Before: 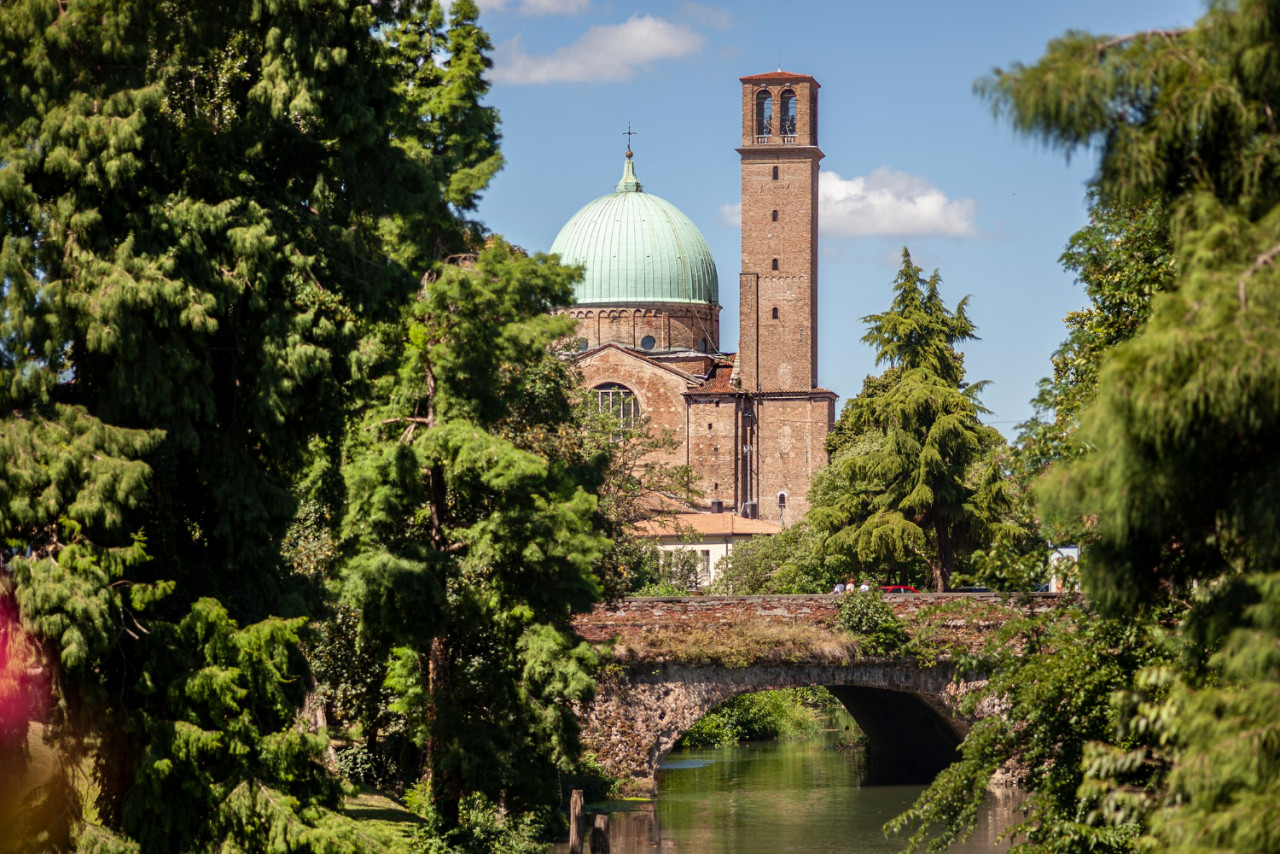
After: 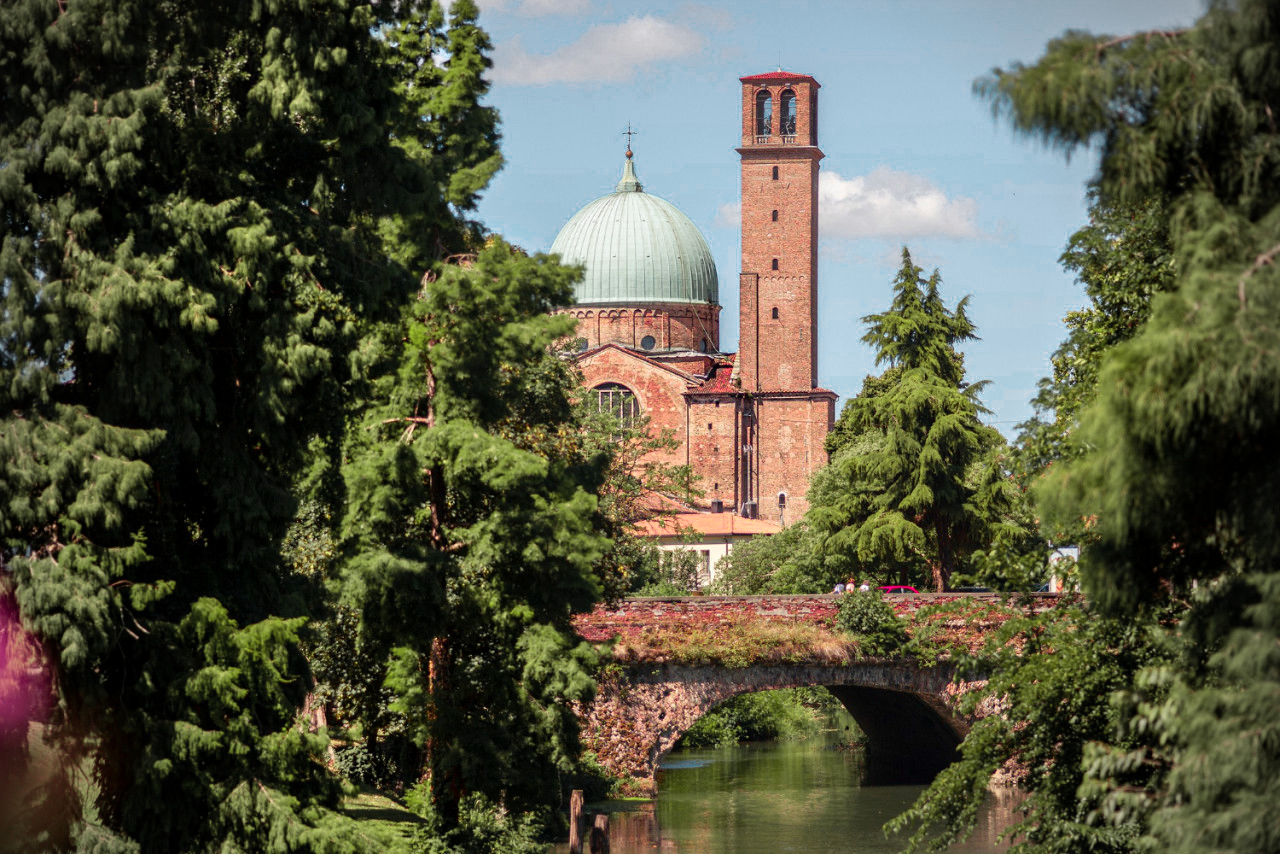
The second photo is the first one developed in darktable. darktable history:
color zones: curves: ch0 [(0, 0.533) (0.126, 0.533) (0.234, 0.533) (0.368, 0.357) (0.5, 0.5) (0.625, 0.5) (0.74, 0.637) (0.875, 0.5)]; ch1 [(0.004, 0.708) (0.129, 0.662) (0.25, 0.5) (0.375, 0.331) (0.496, 0.396) (0.625, 0.649) (0.739, 0.26) (0.875, 0.5) (1, 0.478)]; ch2 [(0, 0.409) (0.132, 0.403) (0.236, 0.558) (0.379, 0.448) (0.5, 0.5) (0.625, 0.5) (0.691, 0.39) (0.875, 0.5)]
vignetting: fall-off start 71.74%
